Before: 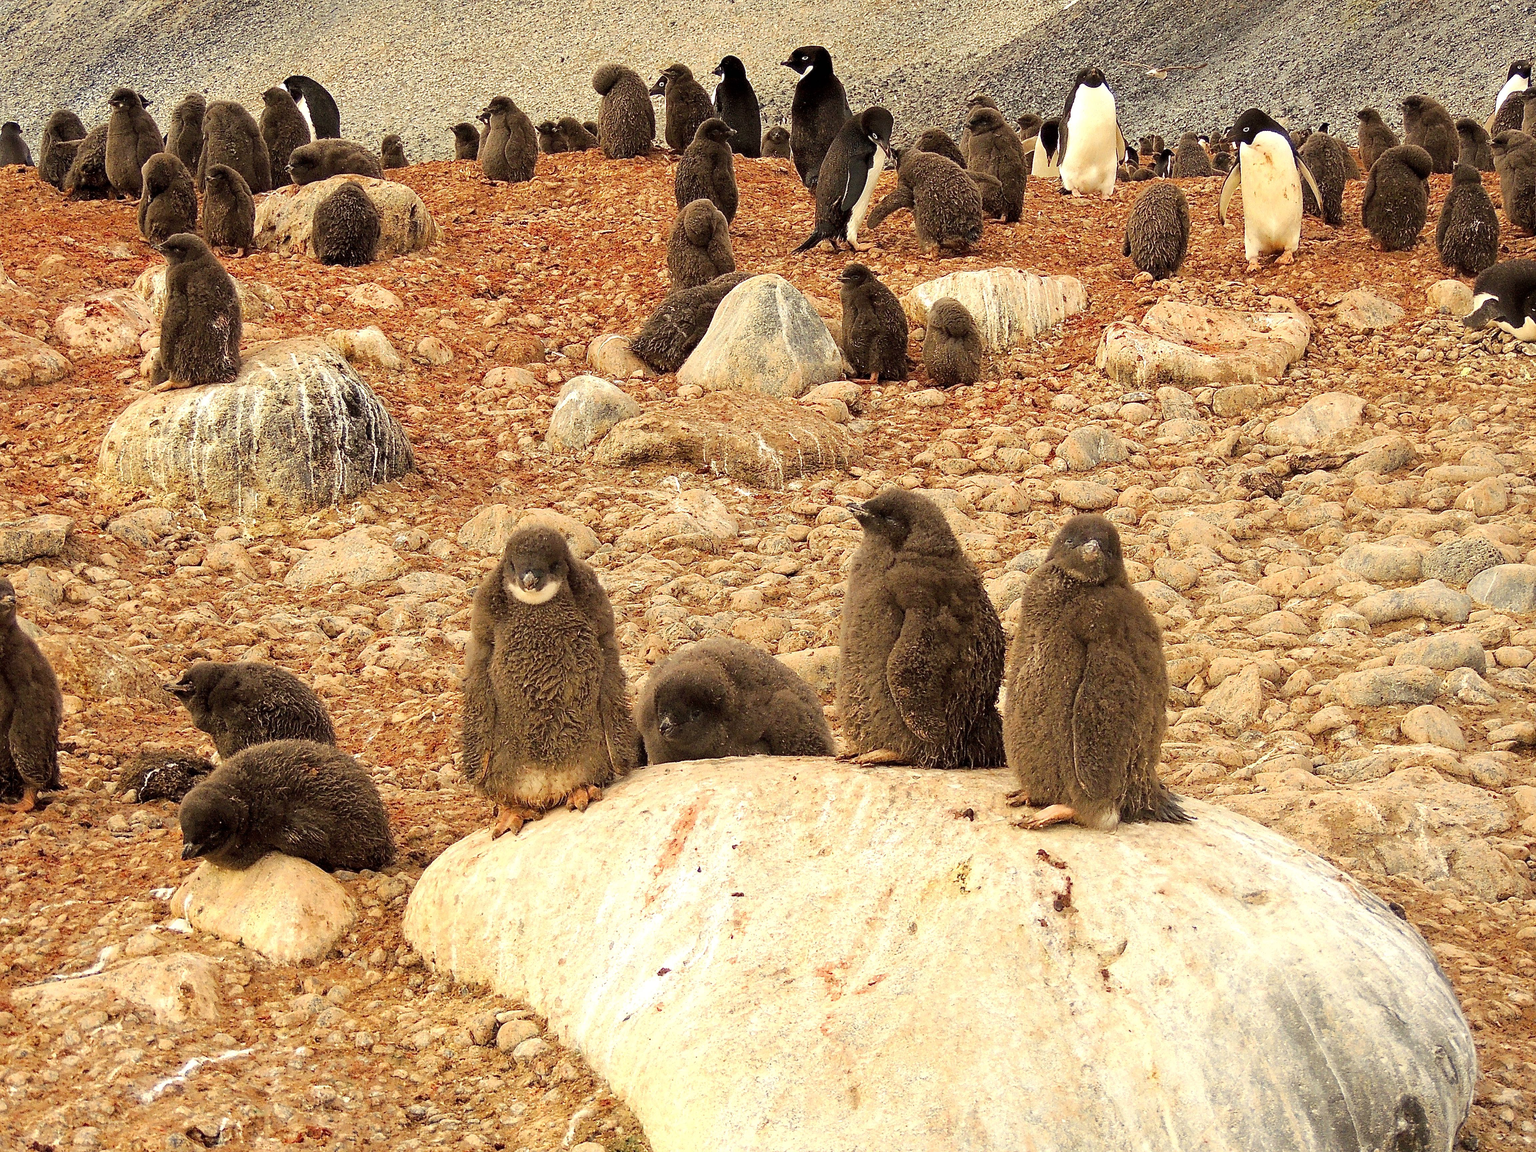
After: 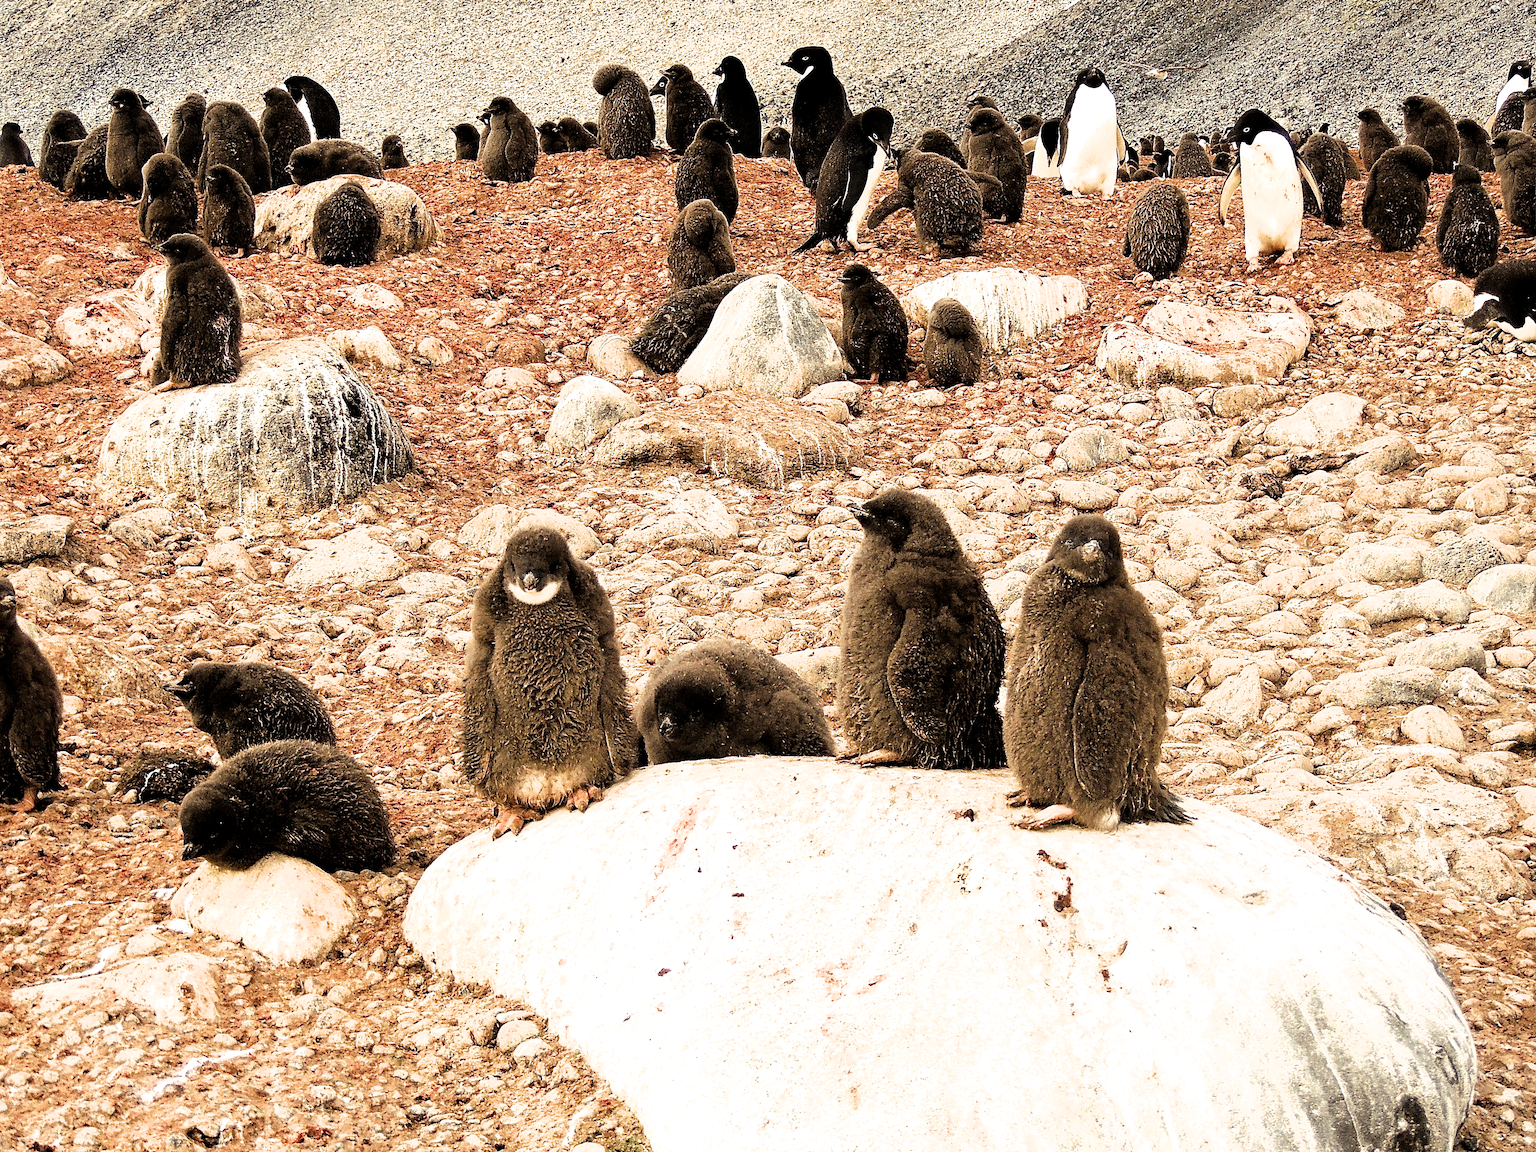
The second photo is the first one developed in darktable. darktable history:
filmic rgb: black relative exposure -8.29 EV, white relative exposure 2.22 EV, threshold 5.98 EV, hardness 7.17, latitude 85.4%, contrast 1.68, highlights saturation mix -3.65%, shadows ↔ highlights balance -2.5%, enable highlight reconstruction true
